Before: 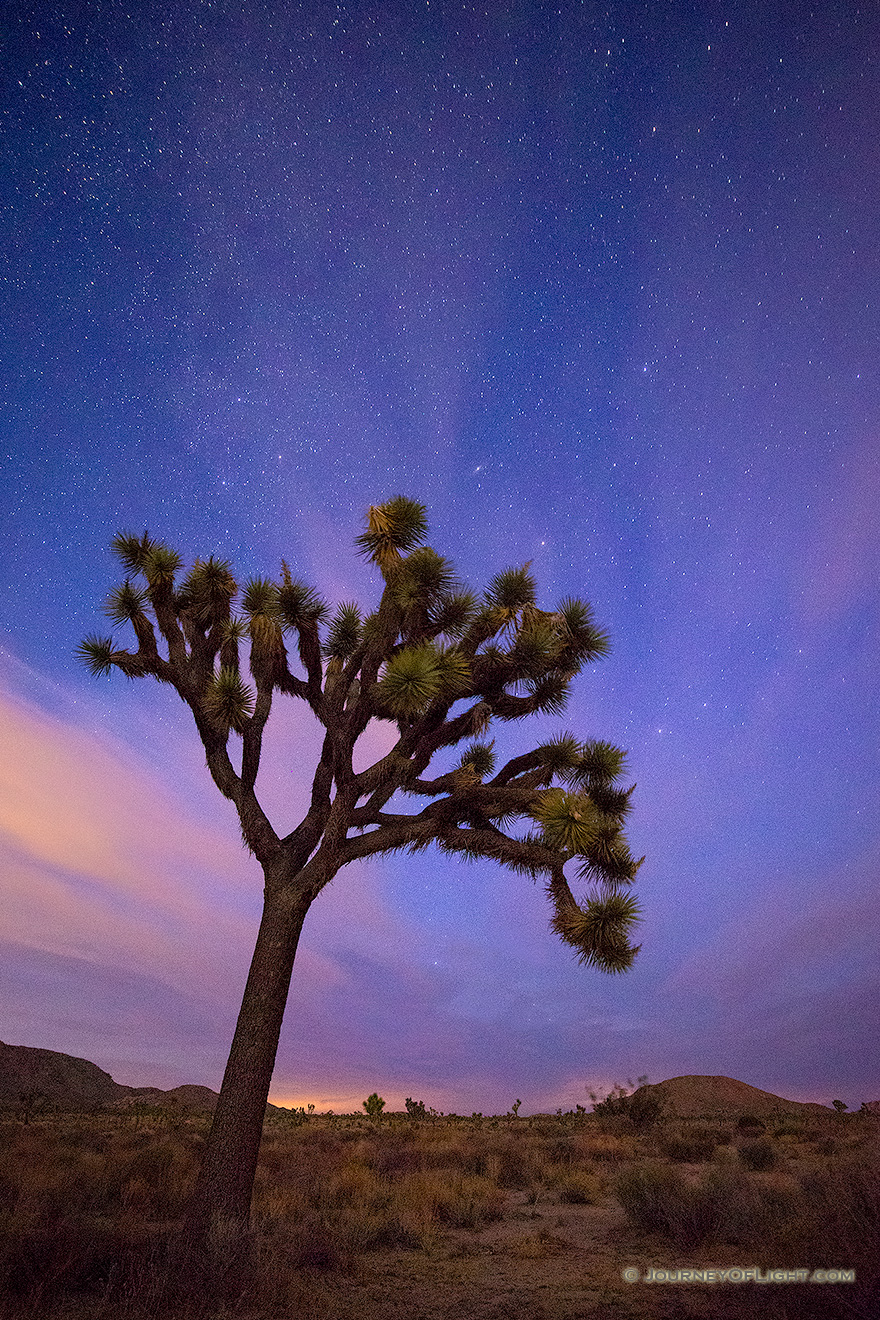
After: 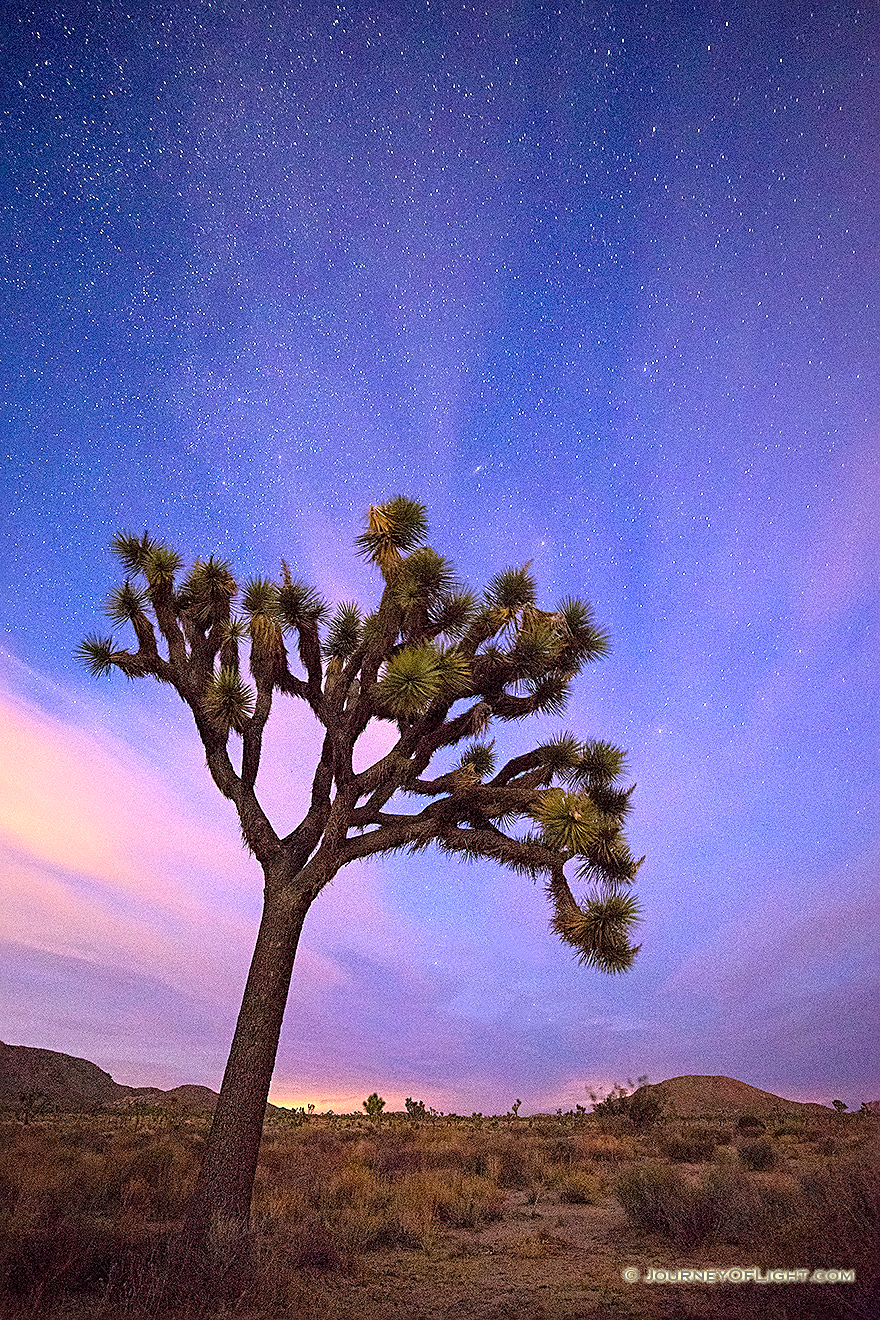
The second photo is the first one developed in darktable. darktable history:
exposure: black level correction 0, exposure 0.89 EV, compensate highlight preservation false
sharpen: on, module defaults
